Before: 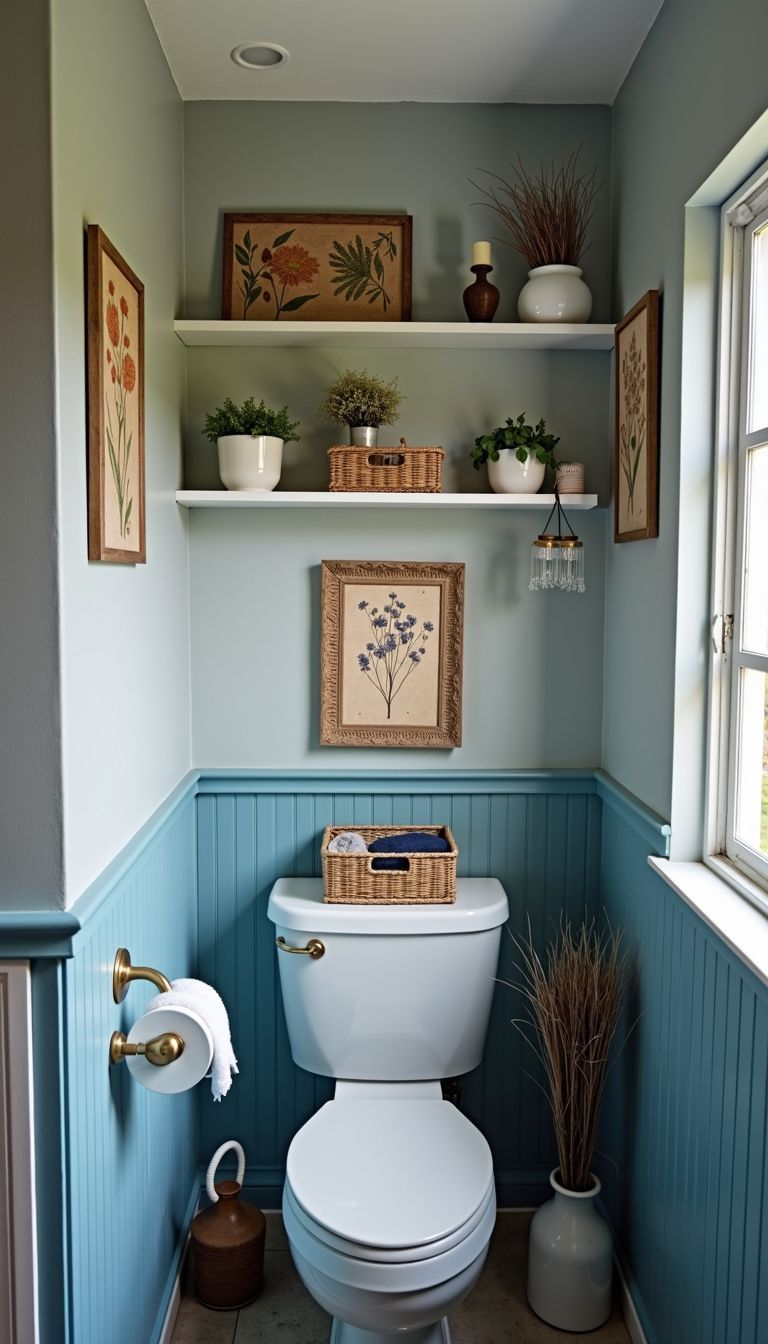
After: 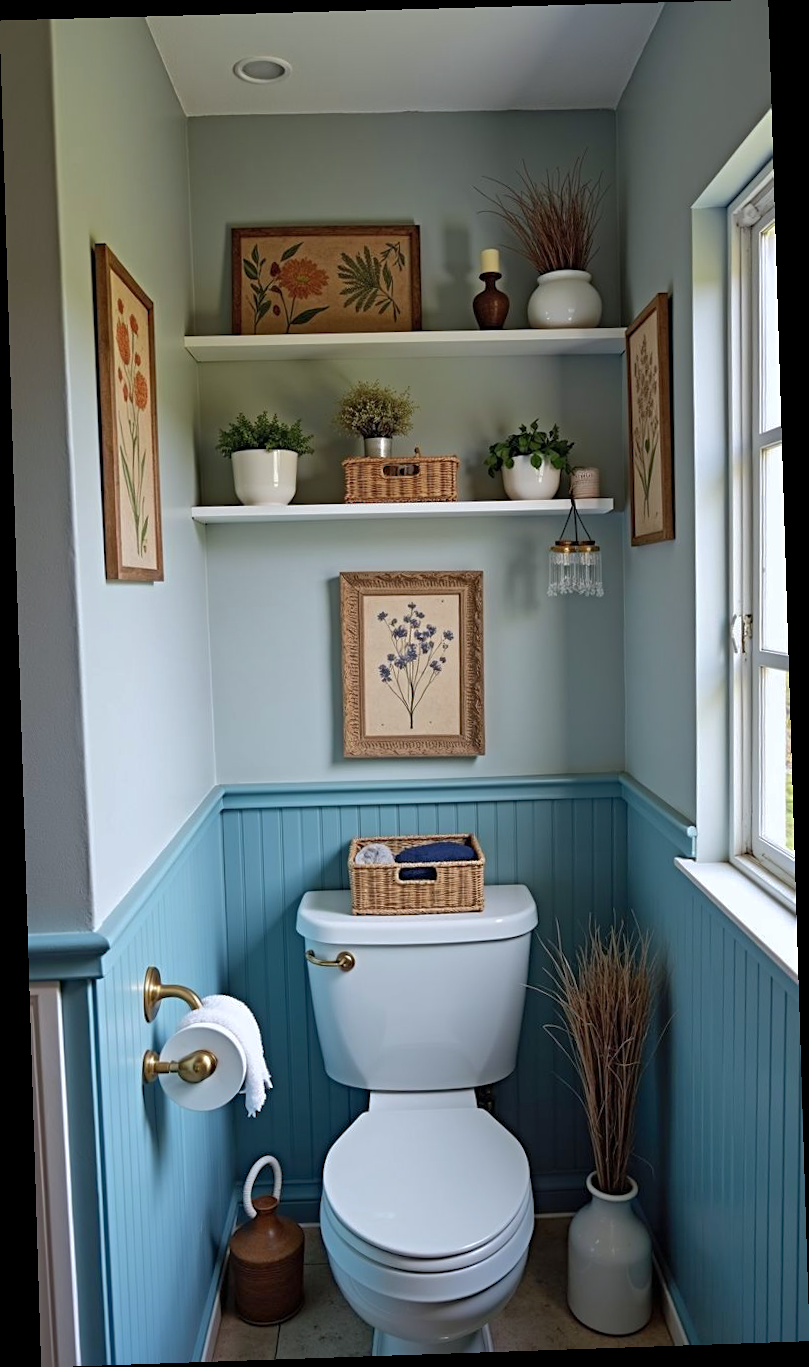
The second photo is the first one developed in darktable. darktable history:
white balance: red 0.98, blue 1.034
shadows and highlights: on, module defaults
rotate and perspective: rotation -1.77°, lens shift (horizontal) 0.004, automatic cropping off
sharpen: amount 0.2
